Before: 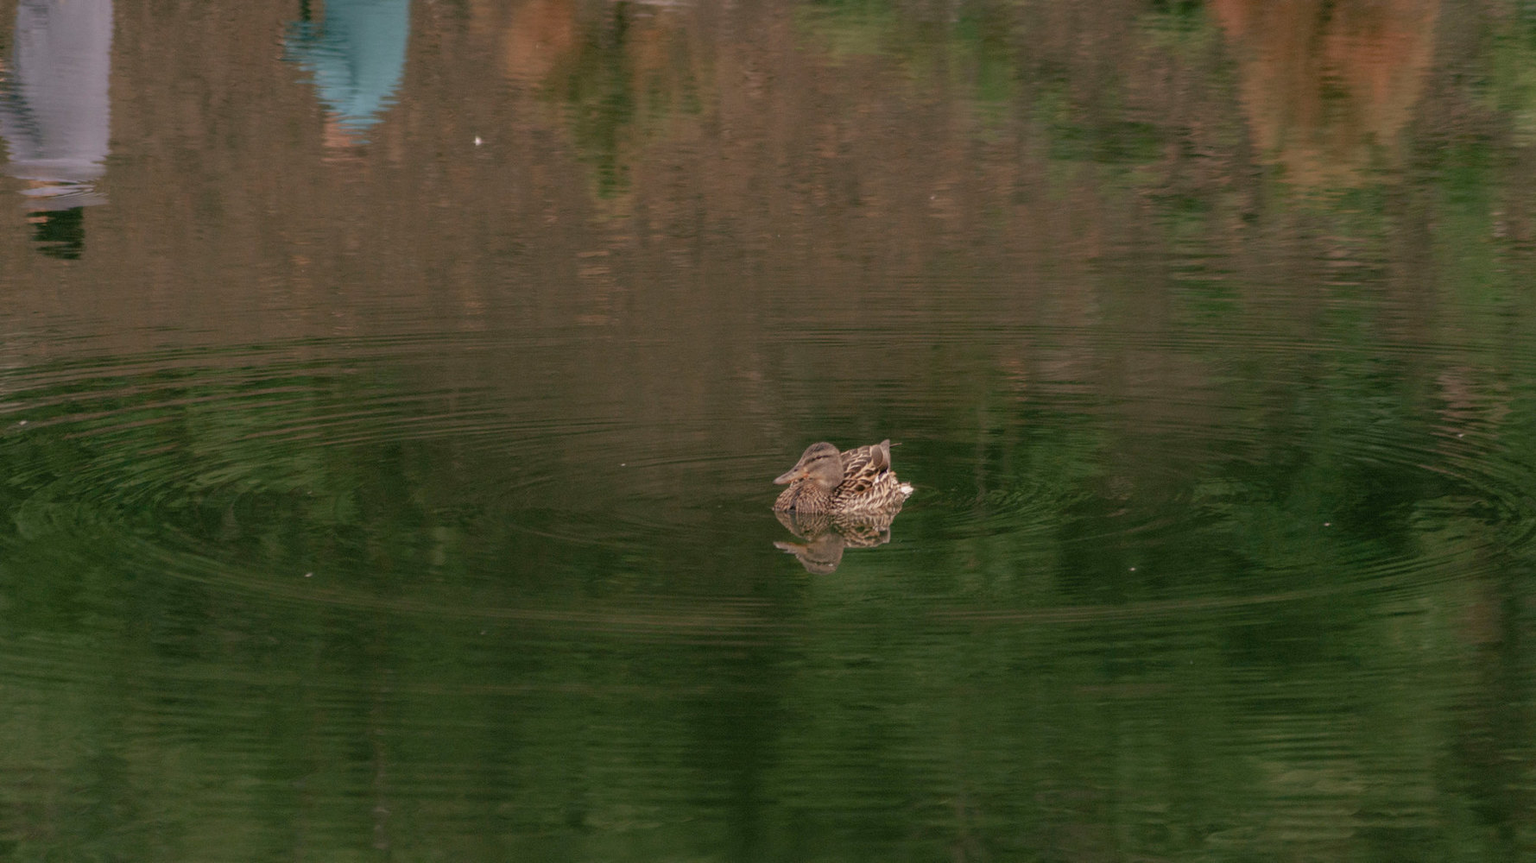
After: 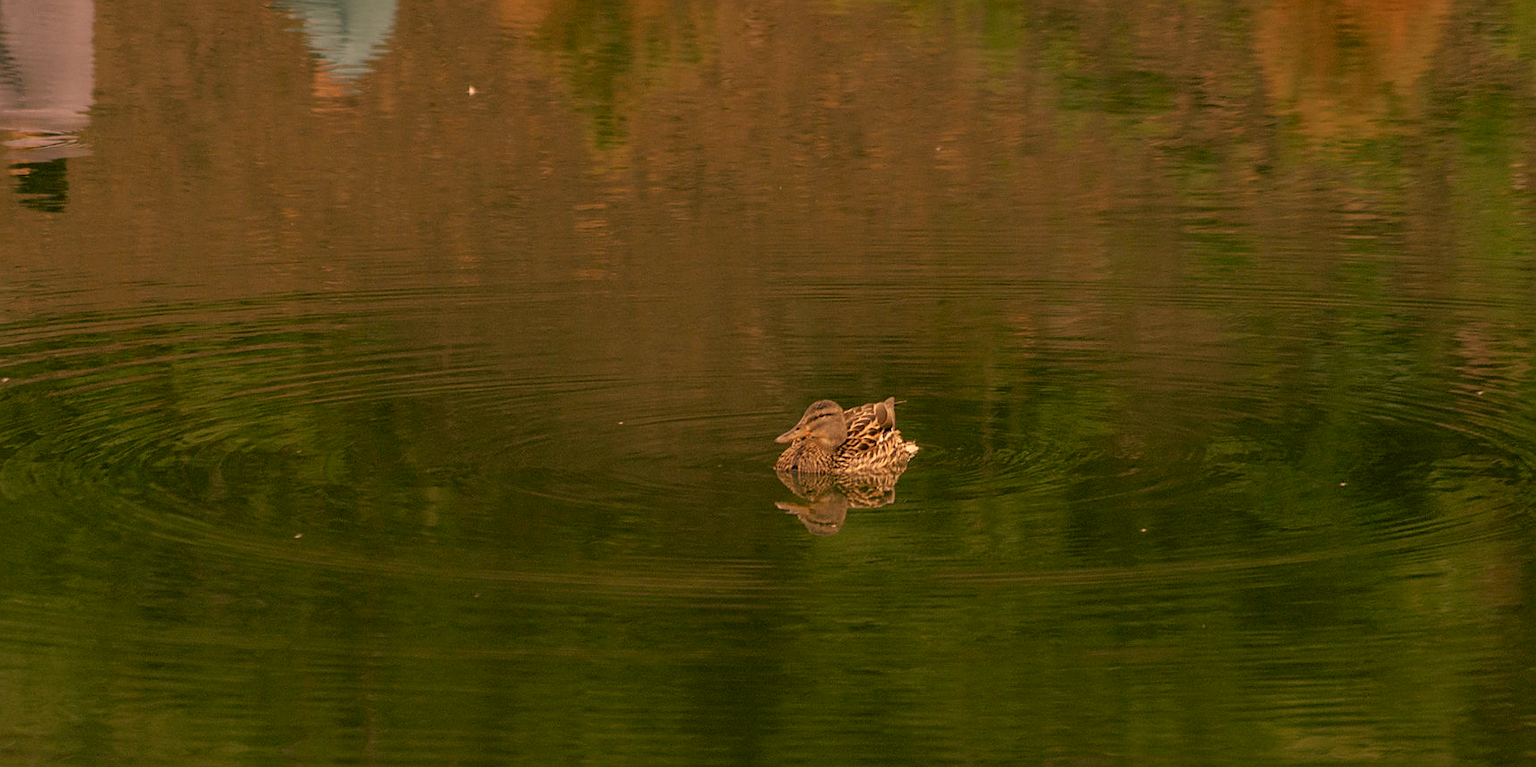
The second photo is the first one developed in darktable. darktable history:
crop: left 1.208%, top 6.137%, right 1.305%, bottom 7.171%
color correction: highlights a* 18.02, highlights b* 35.05, shadows a* 1.57, shadows b* 6.5, saturation 1.05
sharpen: on, module defaults
